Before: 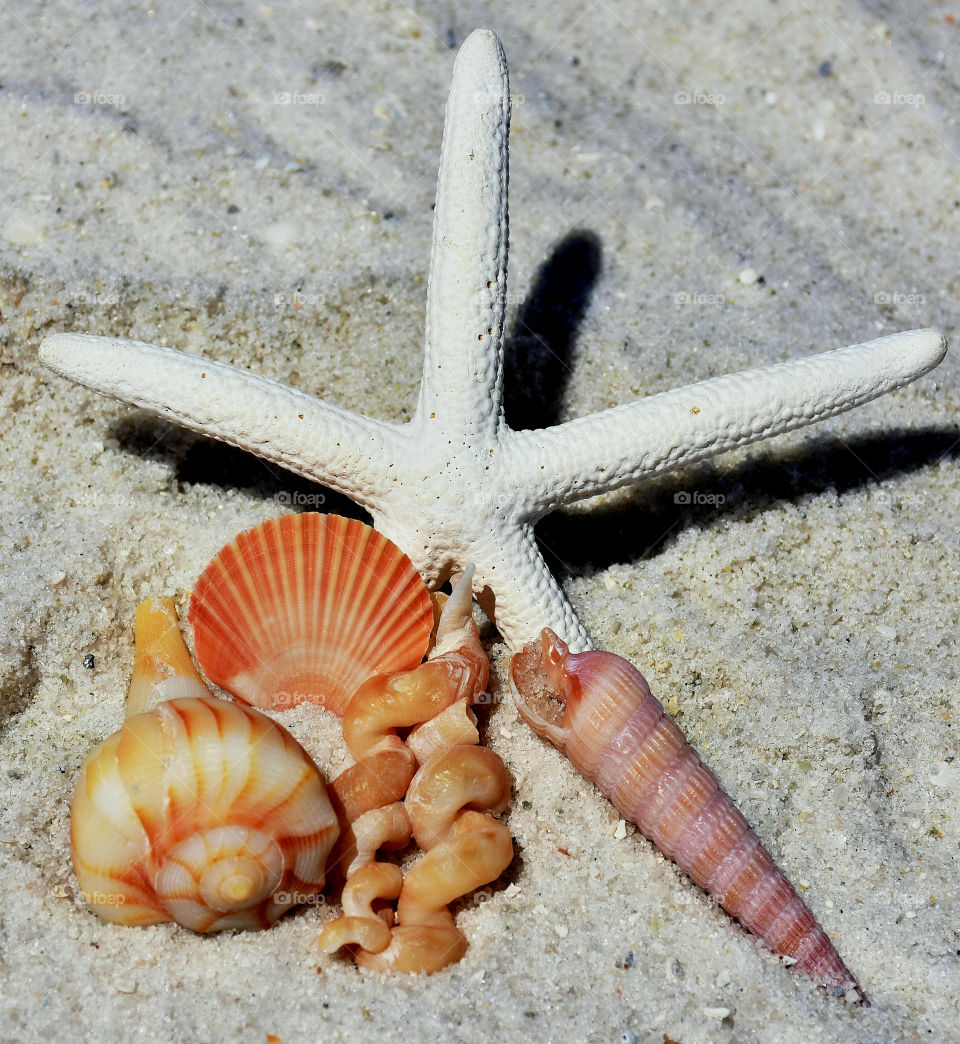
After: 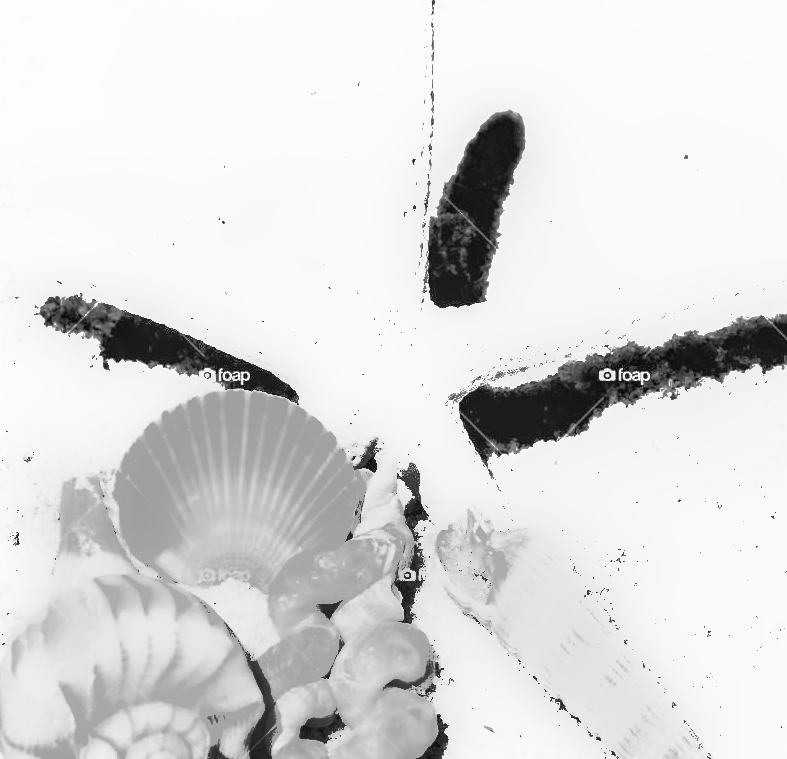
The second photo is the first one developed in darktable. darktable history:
contrast brightness saturation: contrast 0.26, brightness 0.02, saturation 0.87
monochrome: a -11.7, b 1.62, size 0.5, highlights 0.38
exposure: exposure 2.04 EV, compensate highlight preservation false
local contrast: on, module defaults
shadows and highlights: on, module defaults
levels: levels [0, 0.281, 0.562]
crop: left 7.856%, top 11.836%, right 10.12%, bottom 15.387%
